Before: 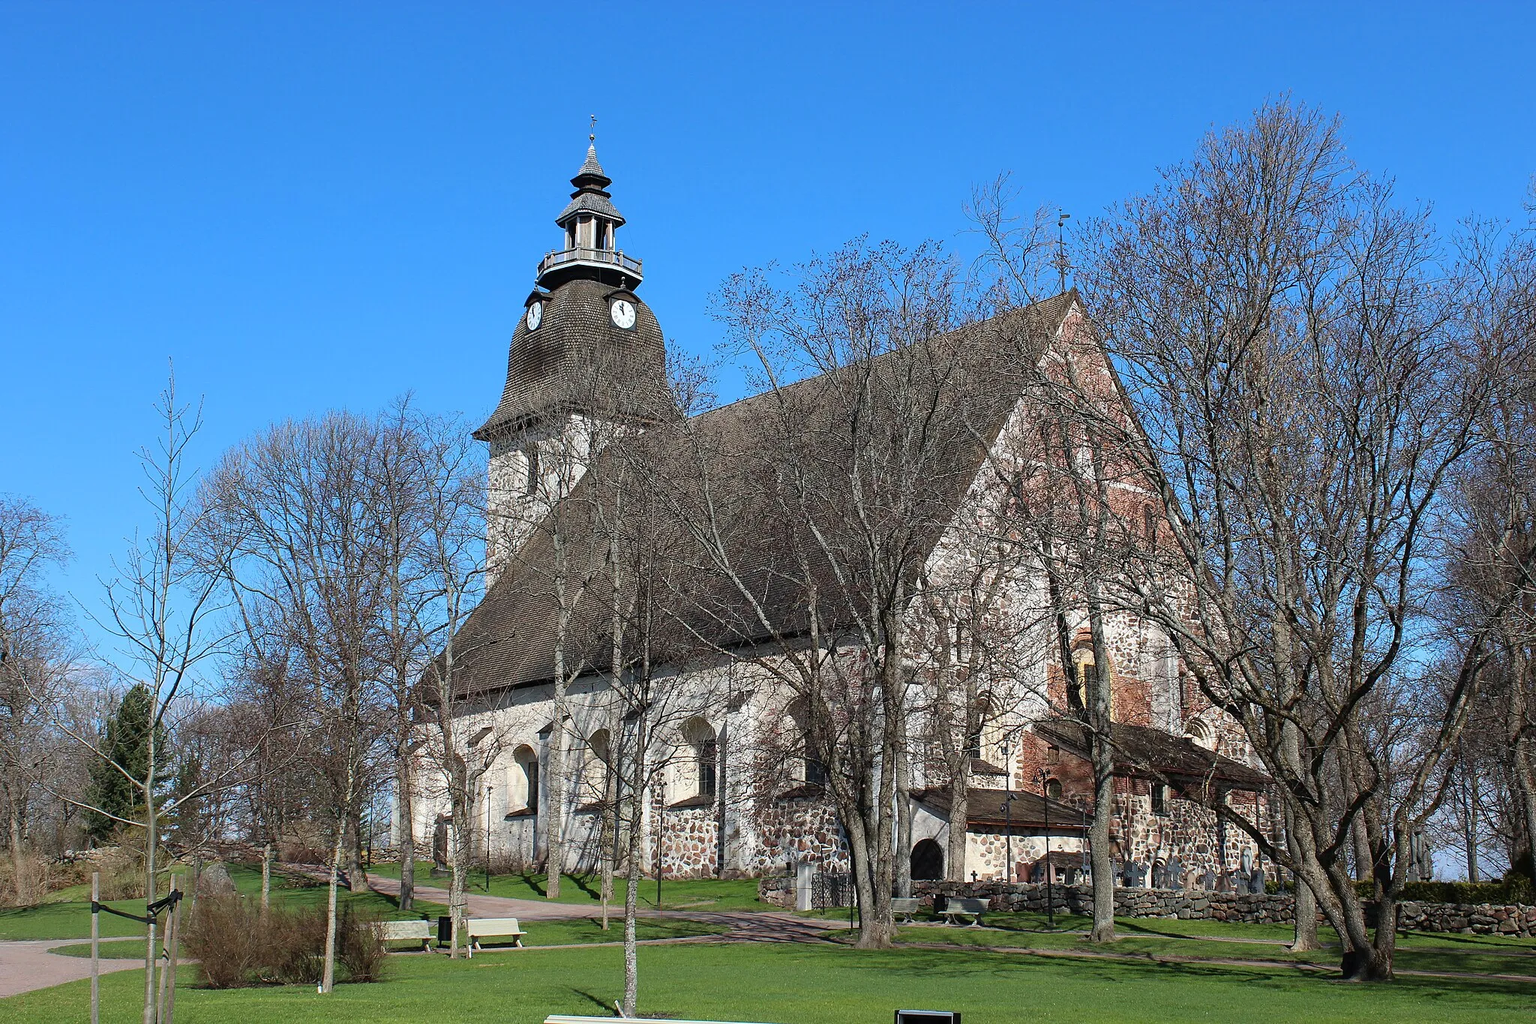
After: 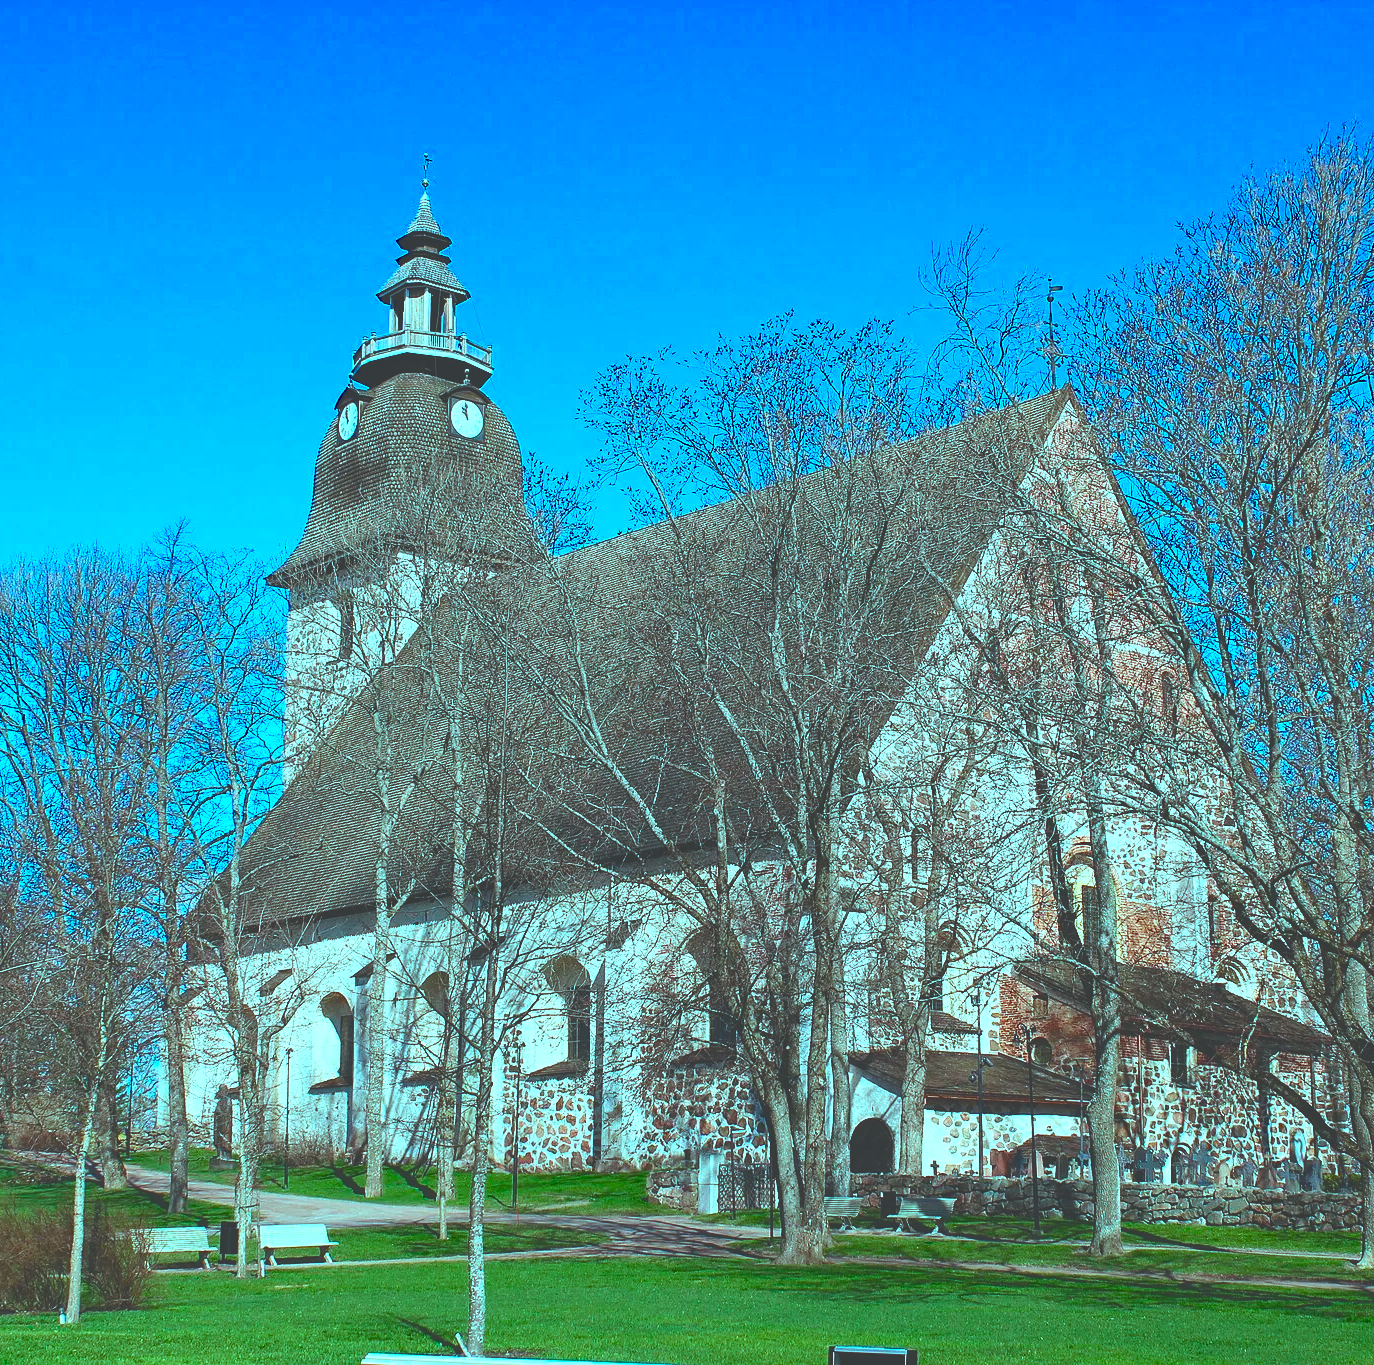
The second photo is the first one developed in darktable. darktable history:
color balance rgb: highlights gain › luminance -33.134%, highlights gain › chroma 5.8%, highlights gain › hue 215.64°, linear chroma grading › global chroma 16.177%, perceptual saturation grading › global saturation 20%, perceptual saturation grading › highlights -25.133%, perceptual saturation grading › shadows 50.118%, perceptual brilliance grading › highlights 74.62%, perceptual brilliance grading › shadows -29.155%, global vibrance -7.926%, contrast -12.983%, saturation formula JzAzBz (2021)
exposure: black level correction -0.041, exposure 0.063 EV, compensate exposure bias true, compensate highlight preservation false
crop and rotate: left 17.812%, right 15.088%
